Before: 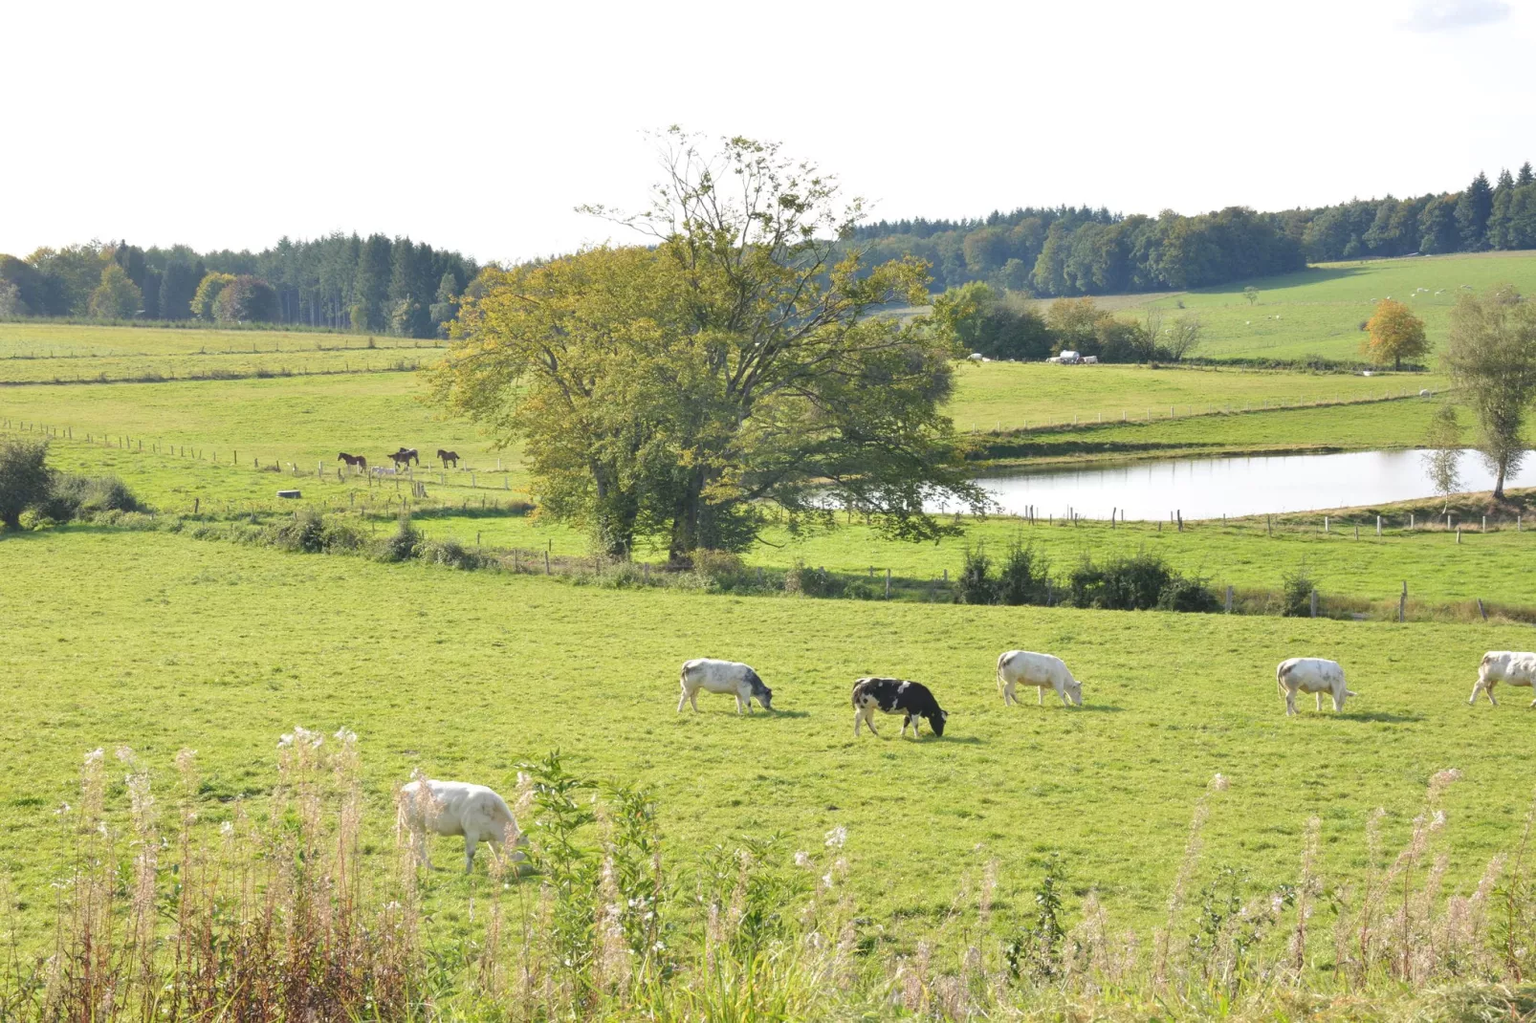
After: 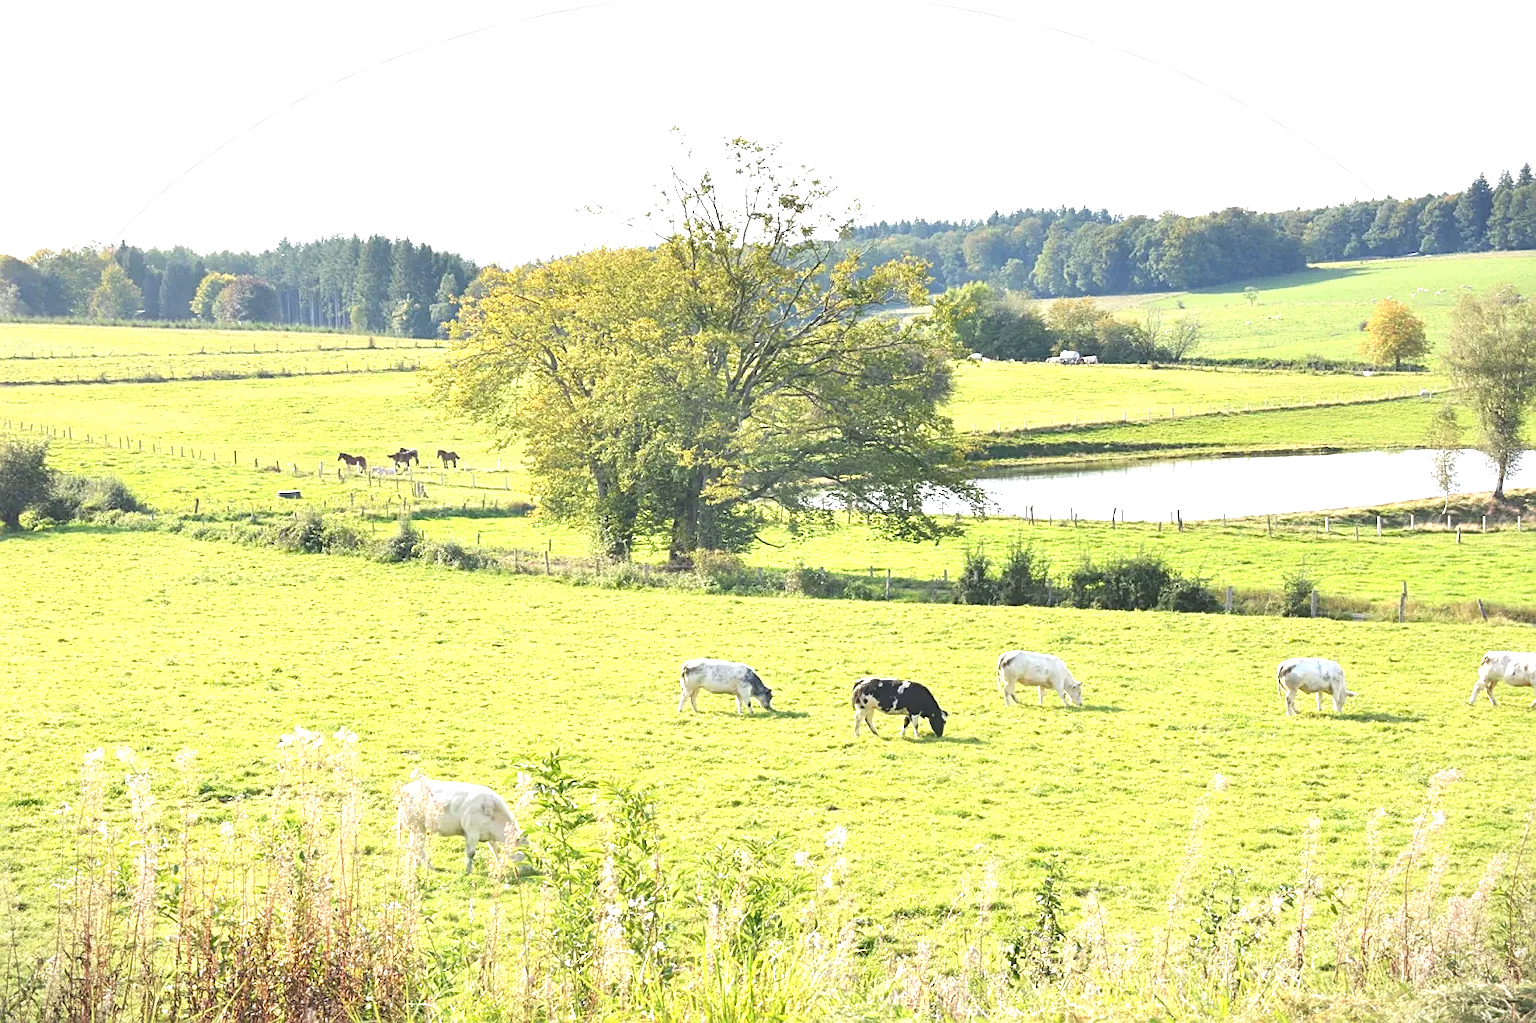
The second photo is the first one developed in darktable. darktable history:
exposure: exposure 1 EV, compensate highlight preservation false
vignetting: fall-off start 100%, brightness -0.406, saturation -0.3, width/height ratio 1.324, dithering 8-bit output, unbound false
sharpen: on, module defaults
